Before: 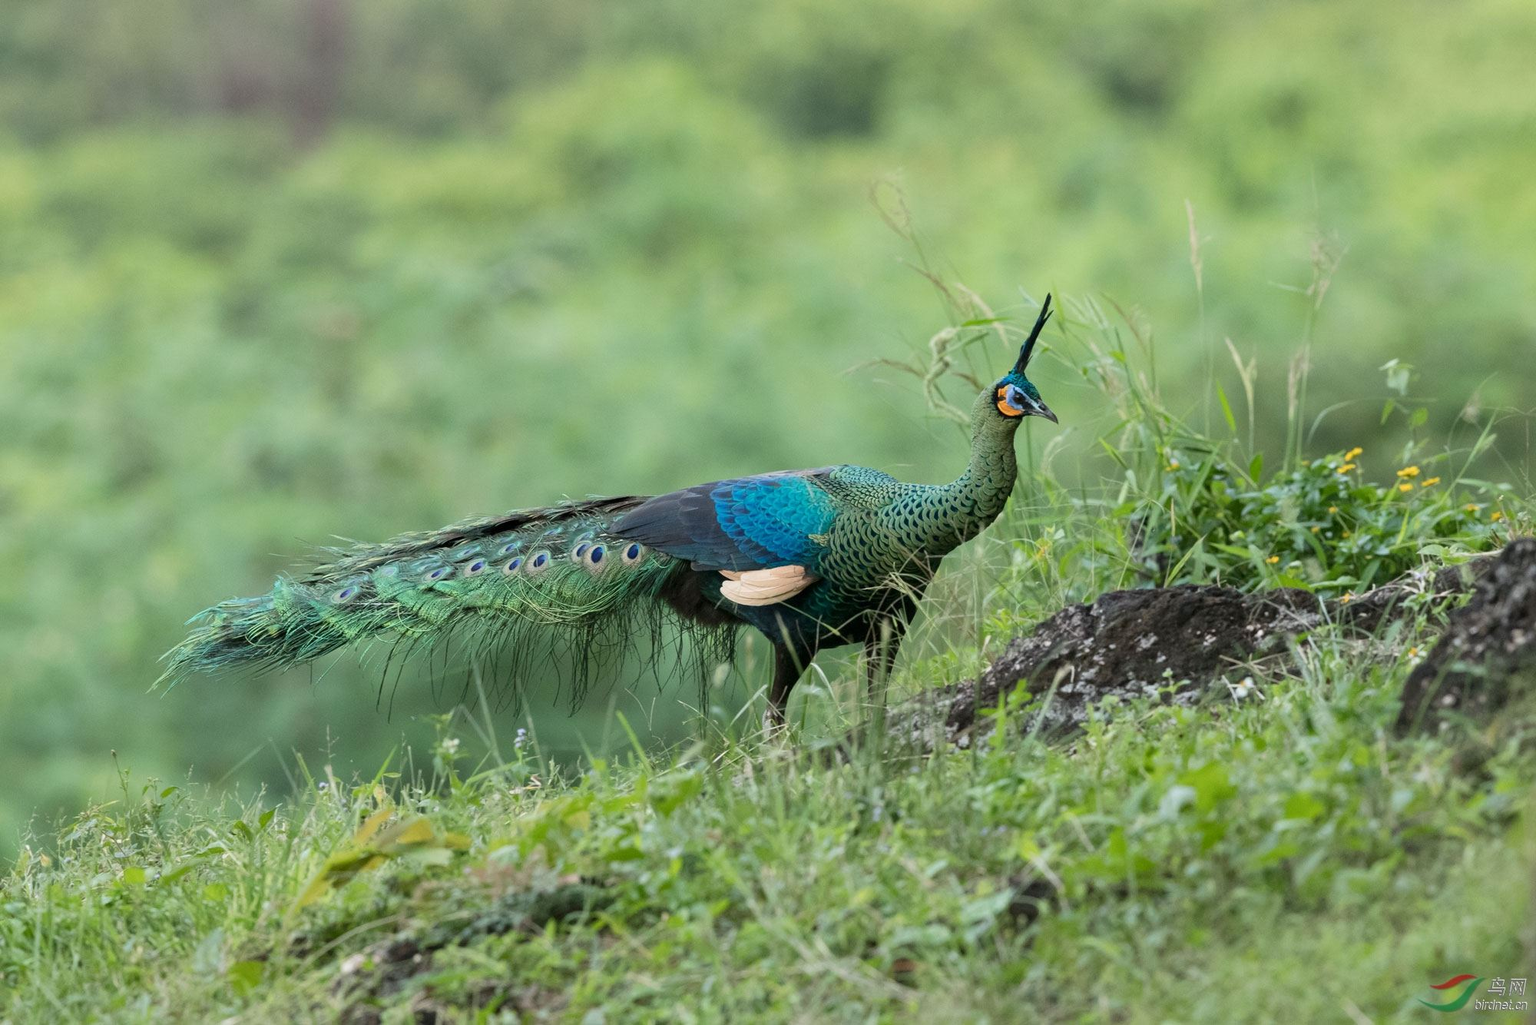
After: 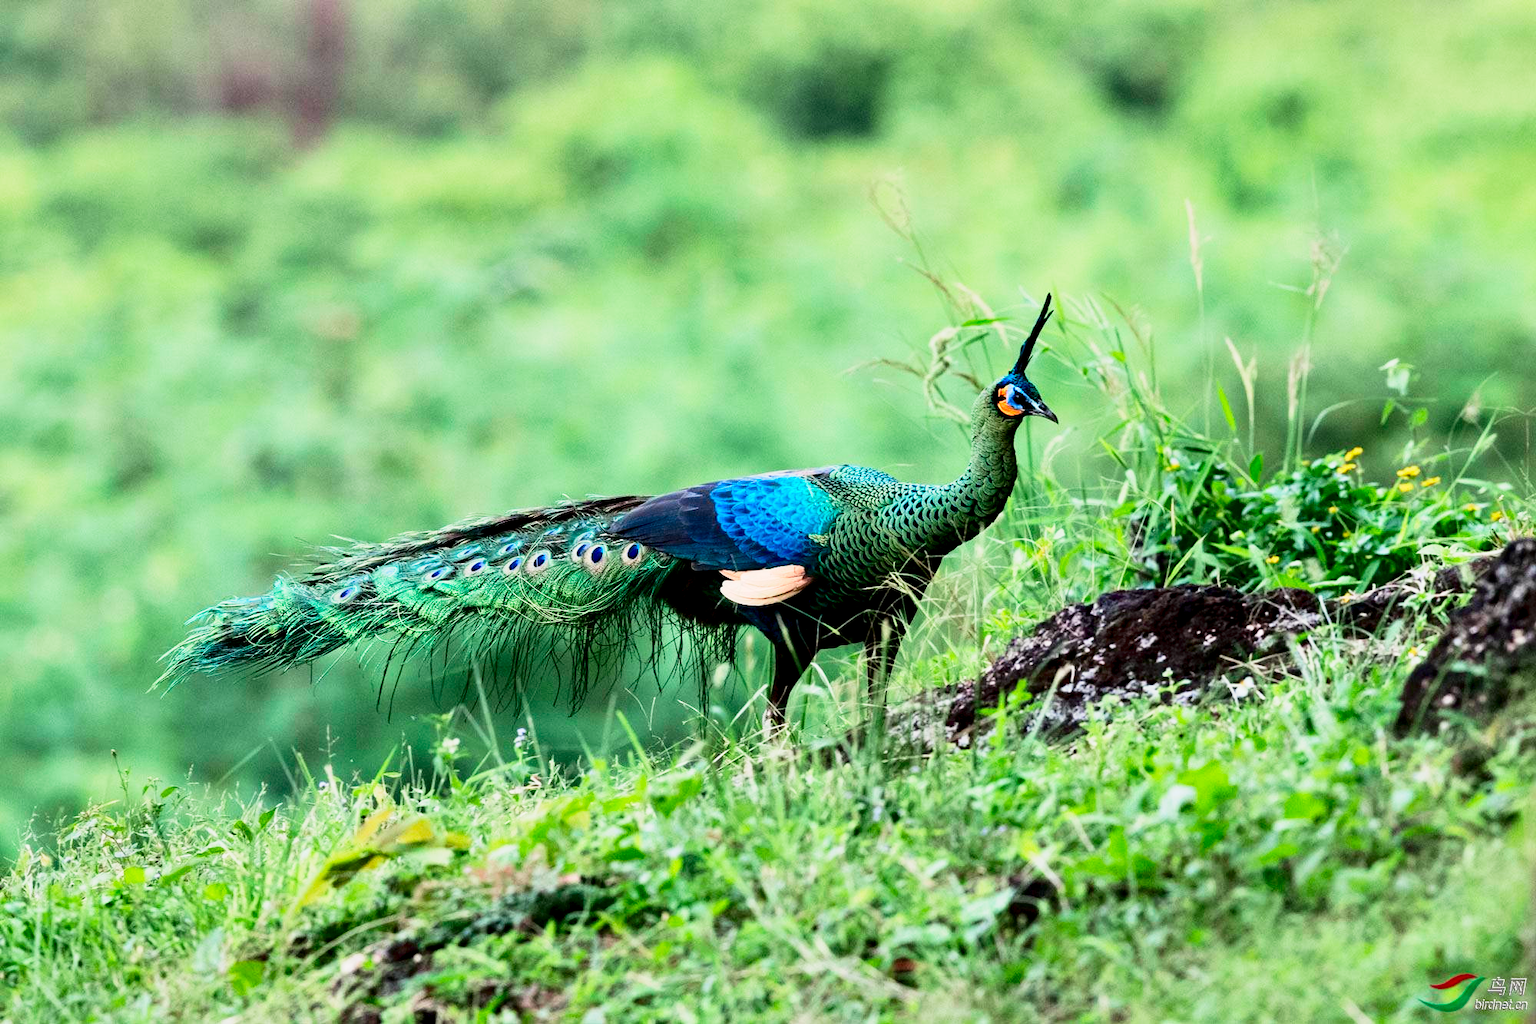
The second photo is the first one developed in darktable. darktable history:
contrast equalizer: octaves 7, y [[0.6 ×6], [0.55 ×6], [0 ×6], [0 ×6], [0 ×6]]
contrast brightness saturation: contrast 0.176, saturation 0.303
base curve: curves: ch0 [(0, 0) (0.088, 0.125) (0.176, 0.251) (0.354, 0.501) (0.613, 0.749) (1, 0.877)], preserve colors none
tone curve: curves: ch0 [(0, 0) (0.059, 0.027) (0.162, 0.125) (0.304, 0.279) (0.547, 0.532) (0.828, 0.815) (1, 0.983)]; ch1 [(0, 0) (0.23, 0.166) (0.34, 0.298) (0.371, 0.334) (0.435, 0.413) (0.477, 0.469) (0.499, 0.498) (0.529, 0.544) (0.559, 0.587) (0.743, 0.798) (1, 1)]; ch2 [(0, 0) (0.431, 0.414) (0.498, 0.503) (0.524, 0.531) (0.568, 0.567) (0.6, 0.597) (0.643, 0.631) (0.74, 0.721) (1, 1)], color space Lab, independent channels, preserve colors none
